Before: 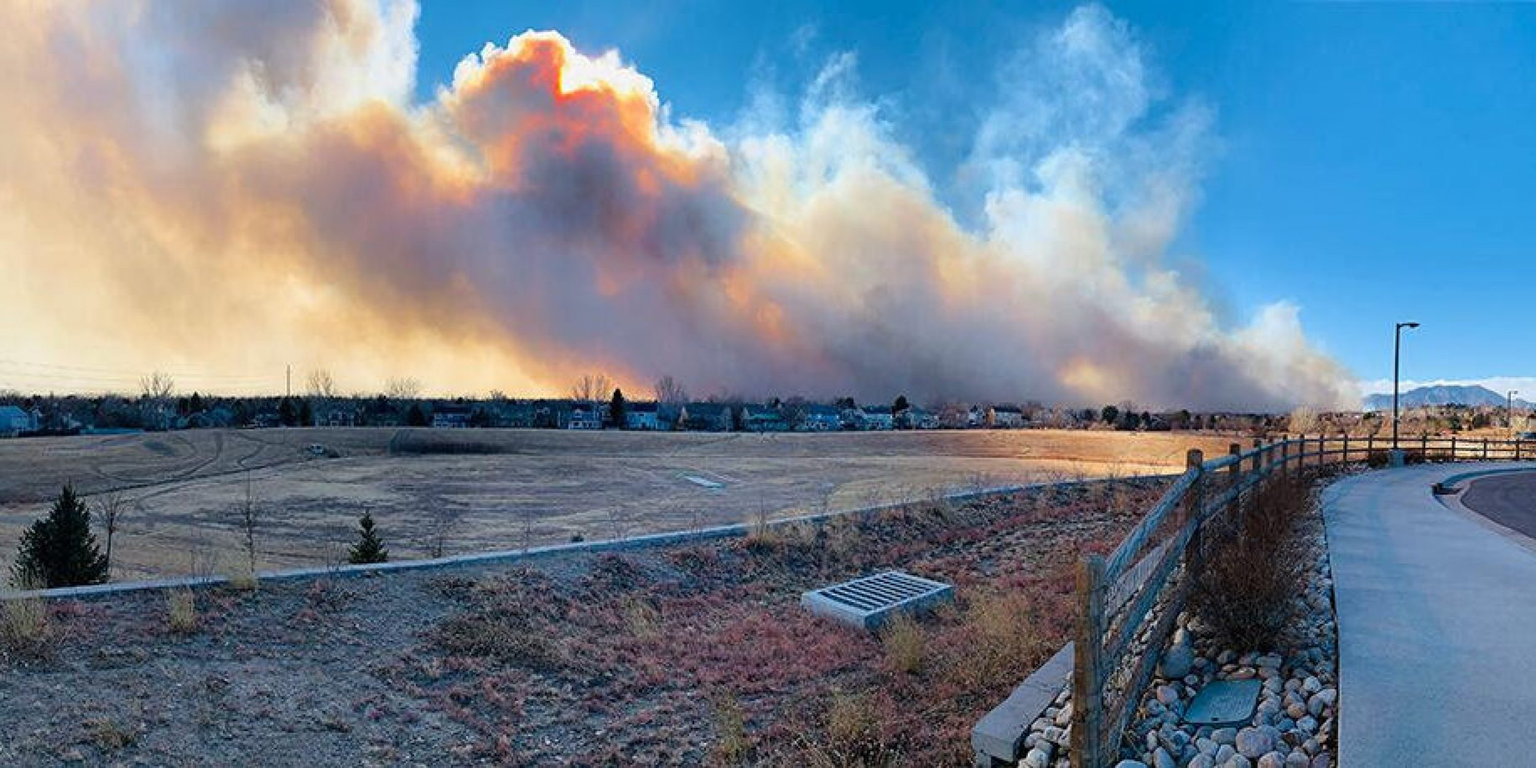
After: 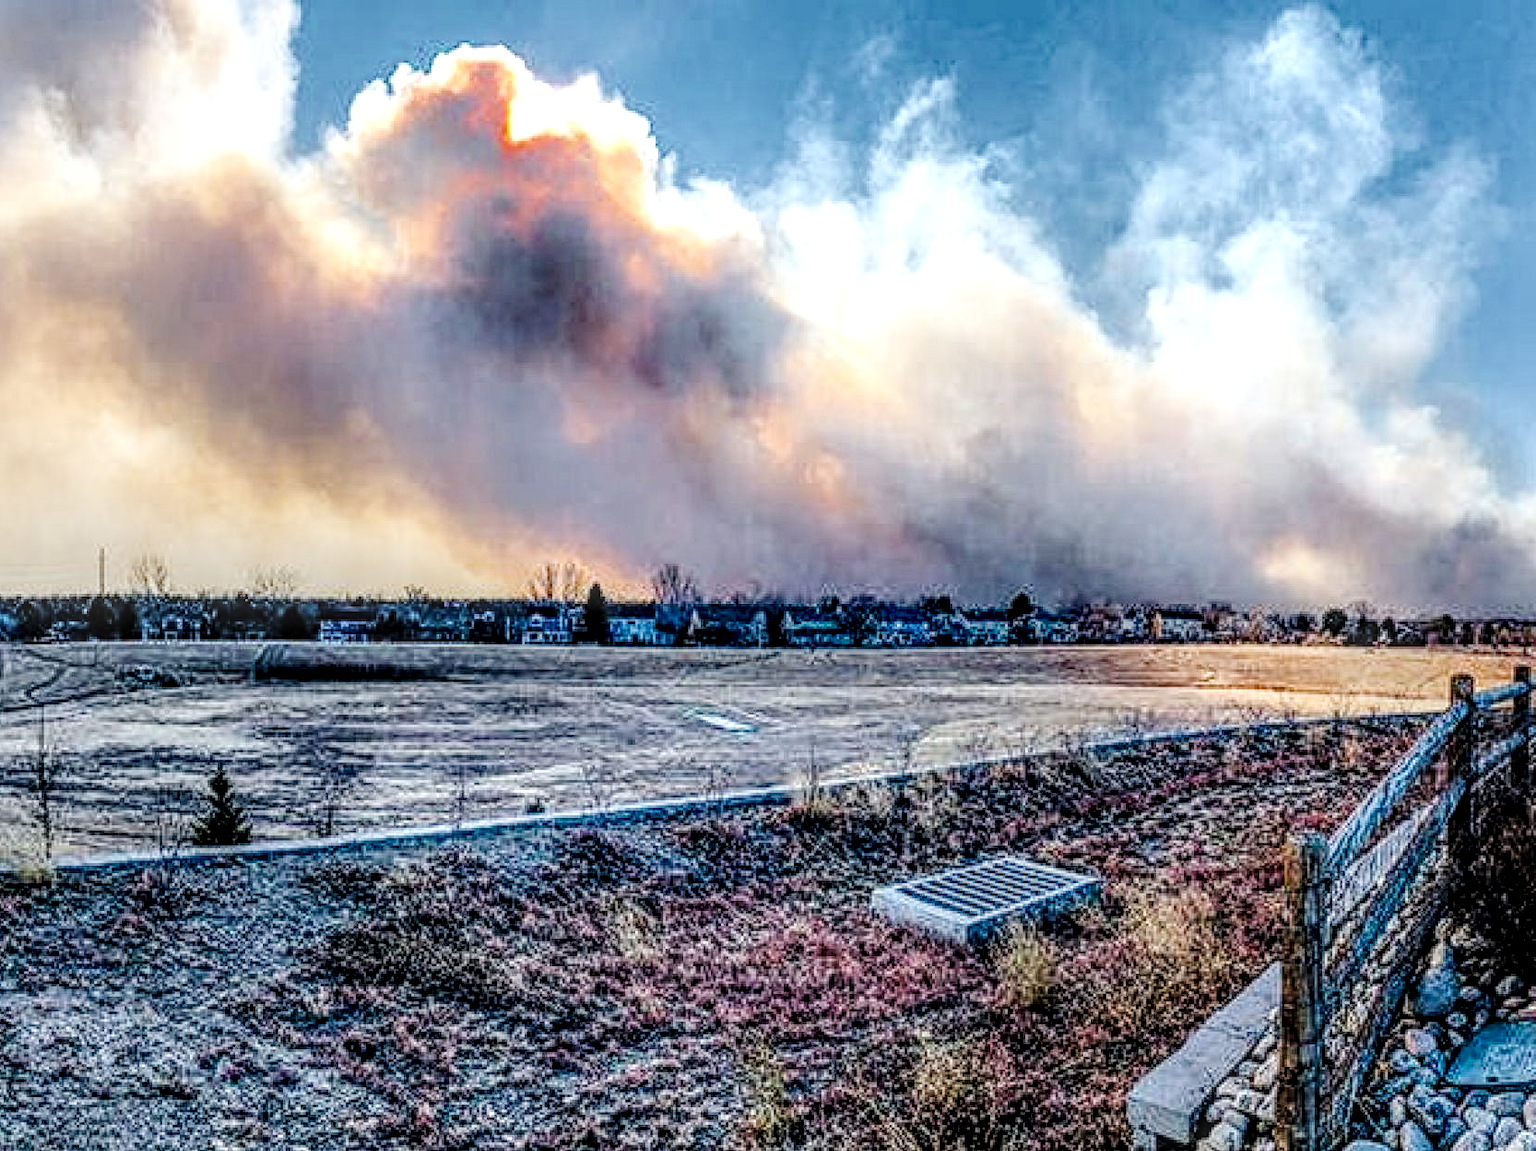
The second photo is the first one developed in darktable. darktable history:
local contrast: highlights 6%, shadows 0%, detail 299%, midtone range 0.306
crop and rotate: left 14.377%, right 18.946%
tone curve: curves: ch0 [(0, 0.026) (0.104, 0.1) (0.233, 0.262) (0.398, 0.507) (0.498, 0.621) (0.65, 0.757) (0.835, 0.883) (1, 0.961)]; ch1 [(0, 0) (0.346, 0.307) (0.408, 0.369) (0.453, 0.457) (0.482, 0.476) (0.502, 0.498) (0.521, 0.507) (0.553, 0.554) (0.638, 0.646) (0.693, 0.727) (1, 1)]; ch2 [(0, 0) (0.366, 0.337) (0.434, 0.46) (0.485, 0.494) (0.5, 0.494) (0.511, 0.508) (0.537, 0.55) (0.579, 0.599) (0.663, 0.67) (1, 1)], preserve colors none
filmic rgb: black relative exposure -7.65 EV, white relative exposure 4.56 EV, threshold 5.94 EV, hardness 3.61, enable highlight reconstruction true
